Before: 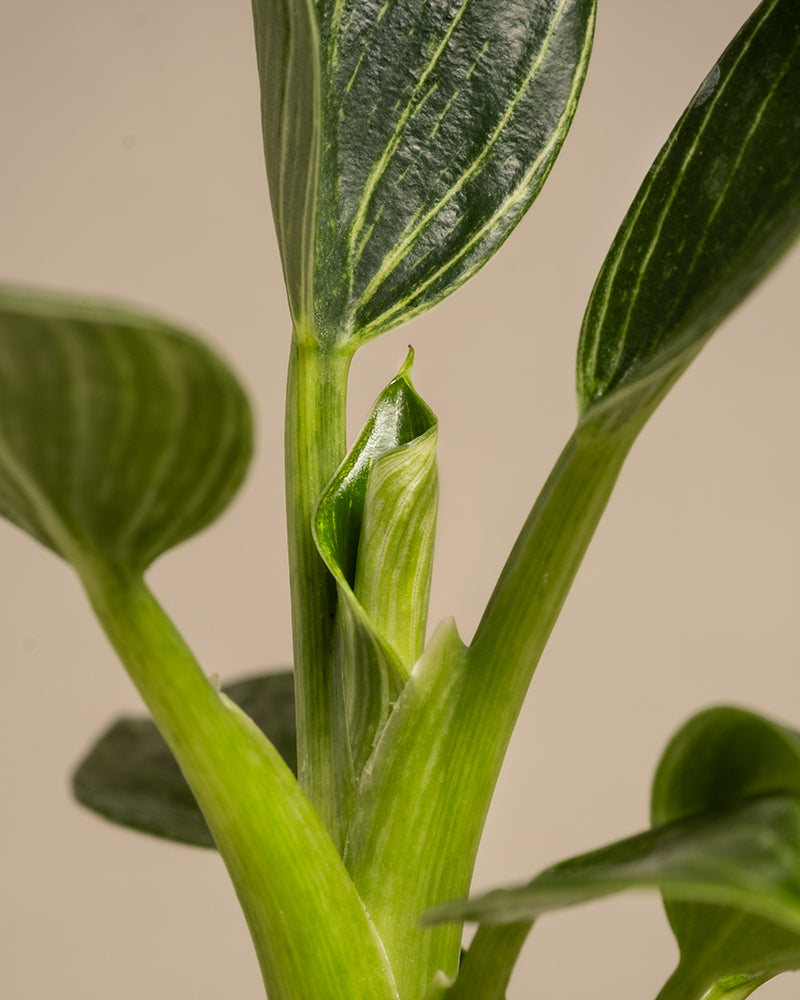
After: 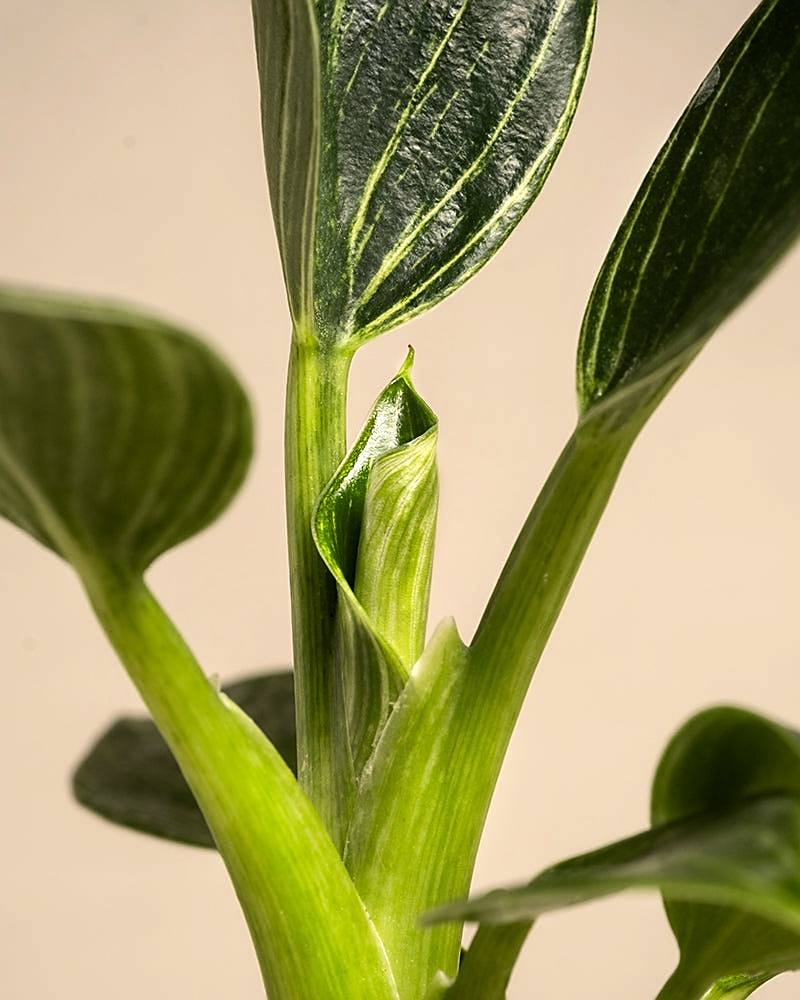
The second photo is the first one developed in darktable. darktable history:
sharpen: on, module defaults
tone equalizer: -8 EV -0.74 EV, -7 EV -0.693 EV, -6 EV -0.563 EV, -5 EV -0.418 EV, -3 EV 0.372 EV, -2 EV 0.6 EV, -1 EV 0.684 EV, +0 EV 0.743 EV, edges refinement/feathering 500, mask exposure compensation -1.57 EV, preserve details guided filter
